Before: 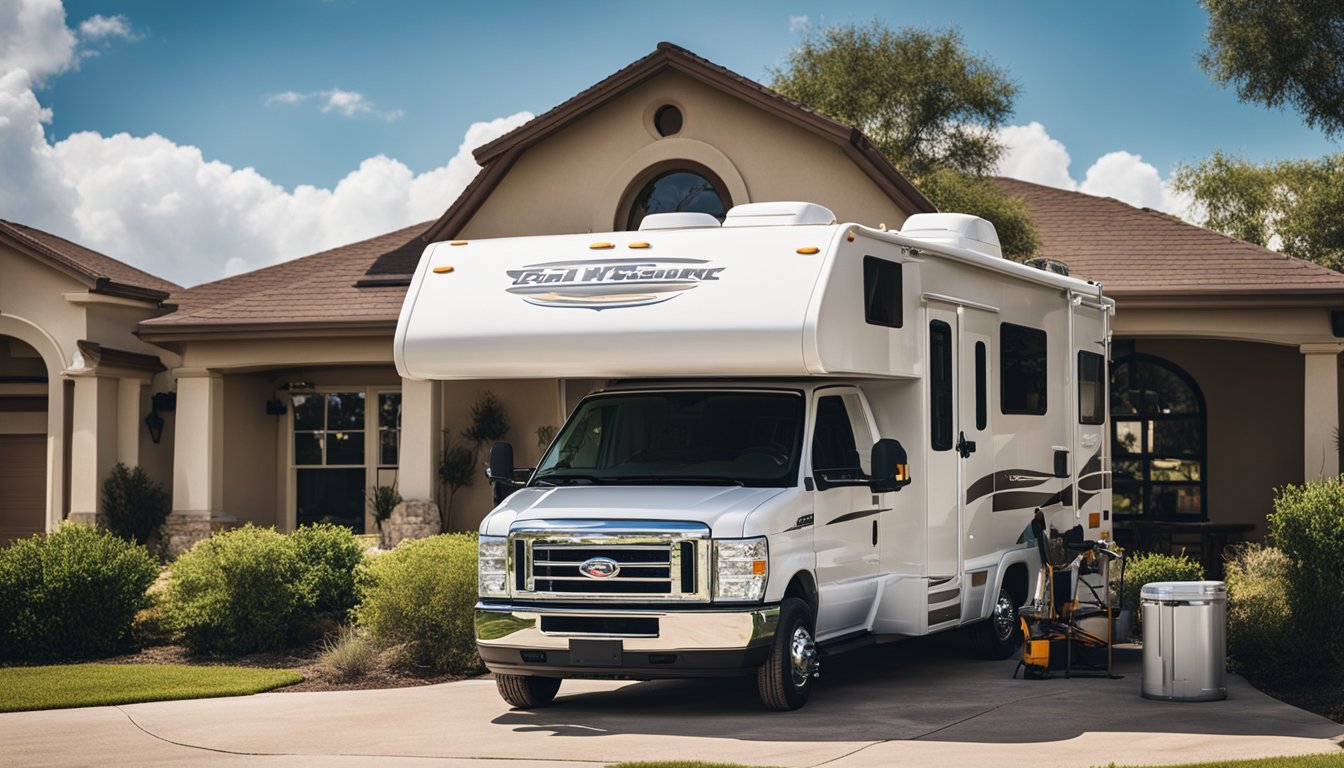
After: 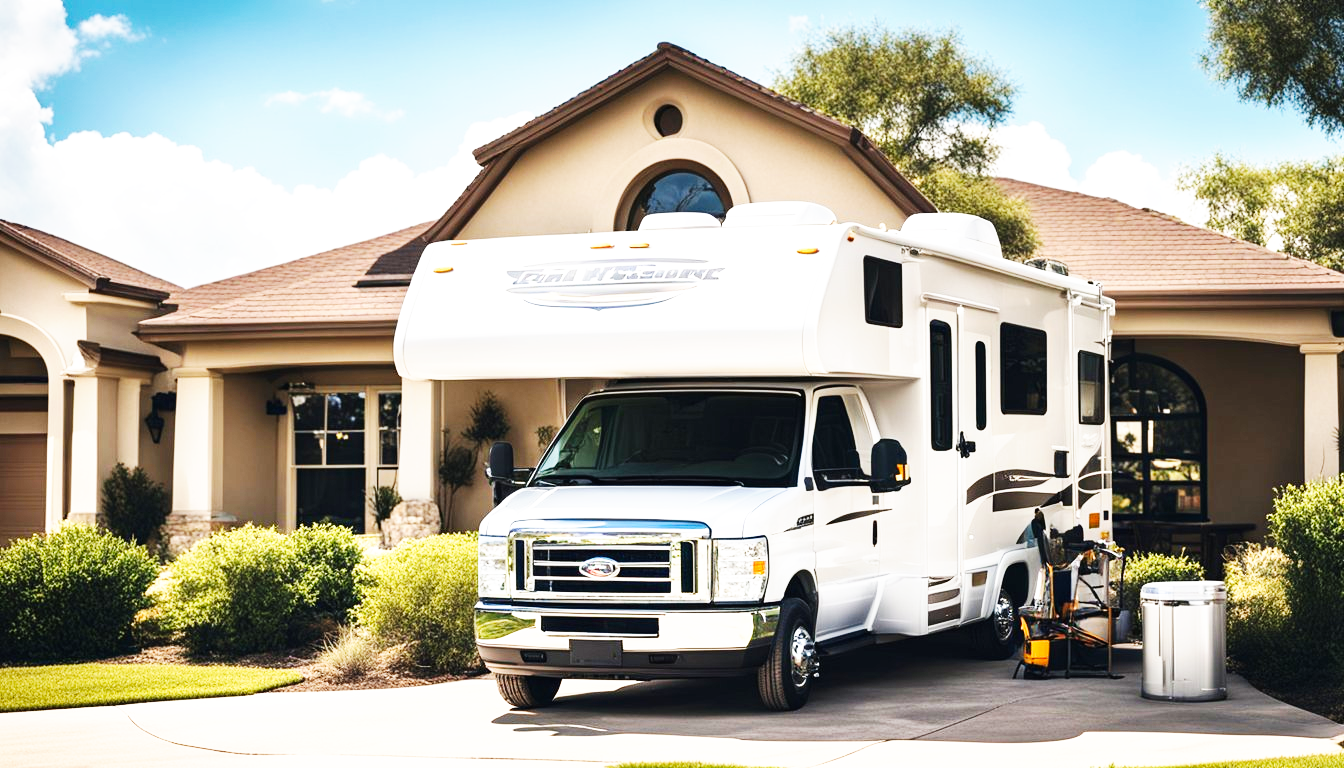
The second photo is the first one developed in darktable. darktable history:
exposure: black level correction 0, exposure 0.5 EV, compensate highlight preservation false
base curve: curves: ch0 [(0, 0) (0.007, 0.004) (0.027, 0.03) (0.046, 0.07) (0.207, 0.54) (0.442, 0.872) (0.673, 0.972) (1, 1)], preserve colors none
